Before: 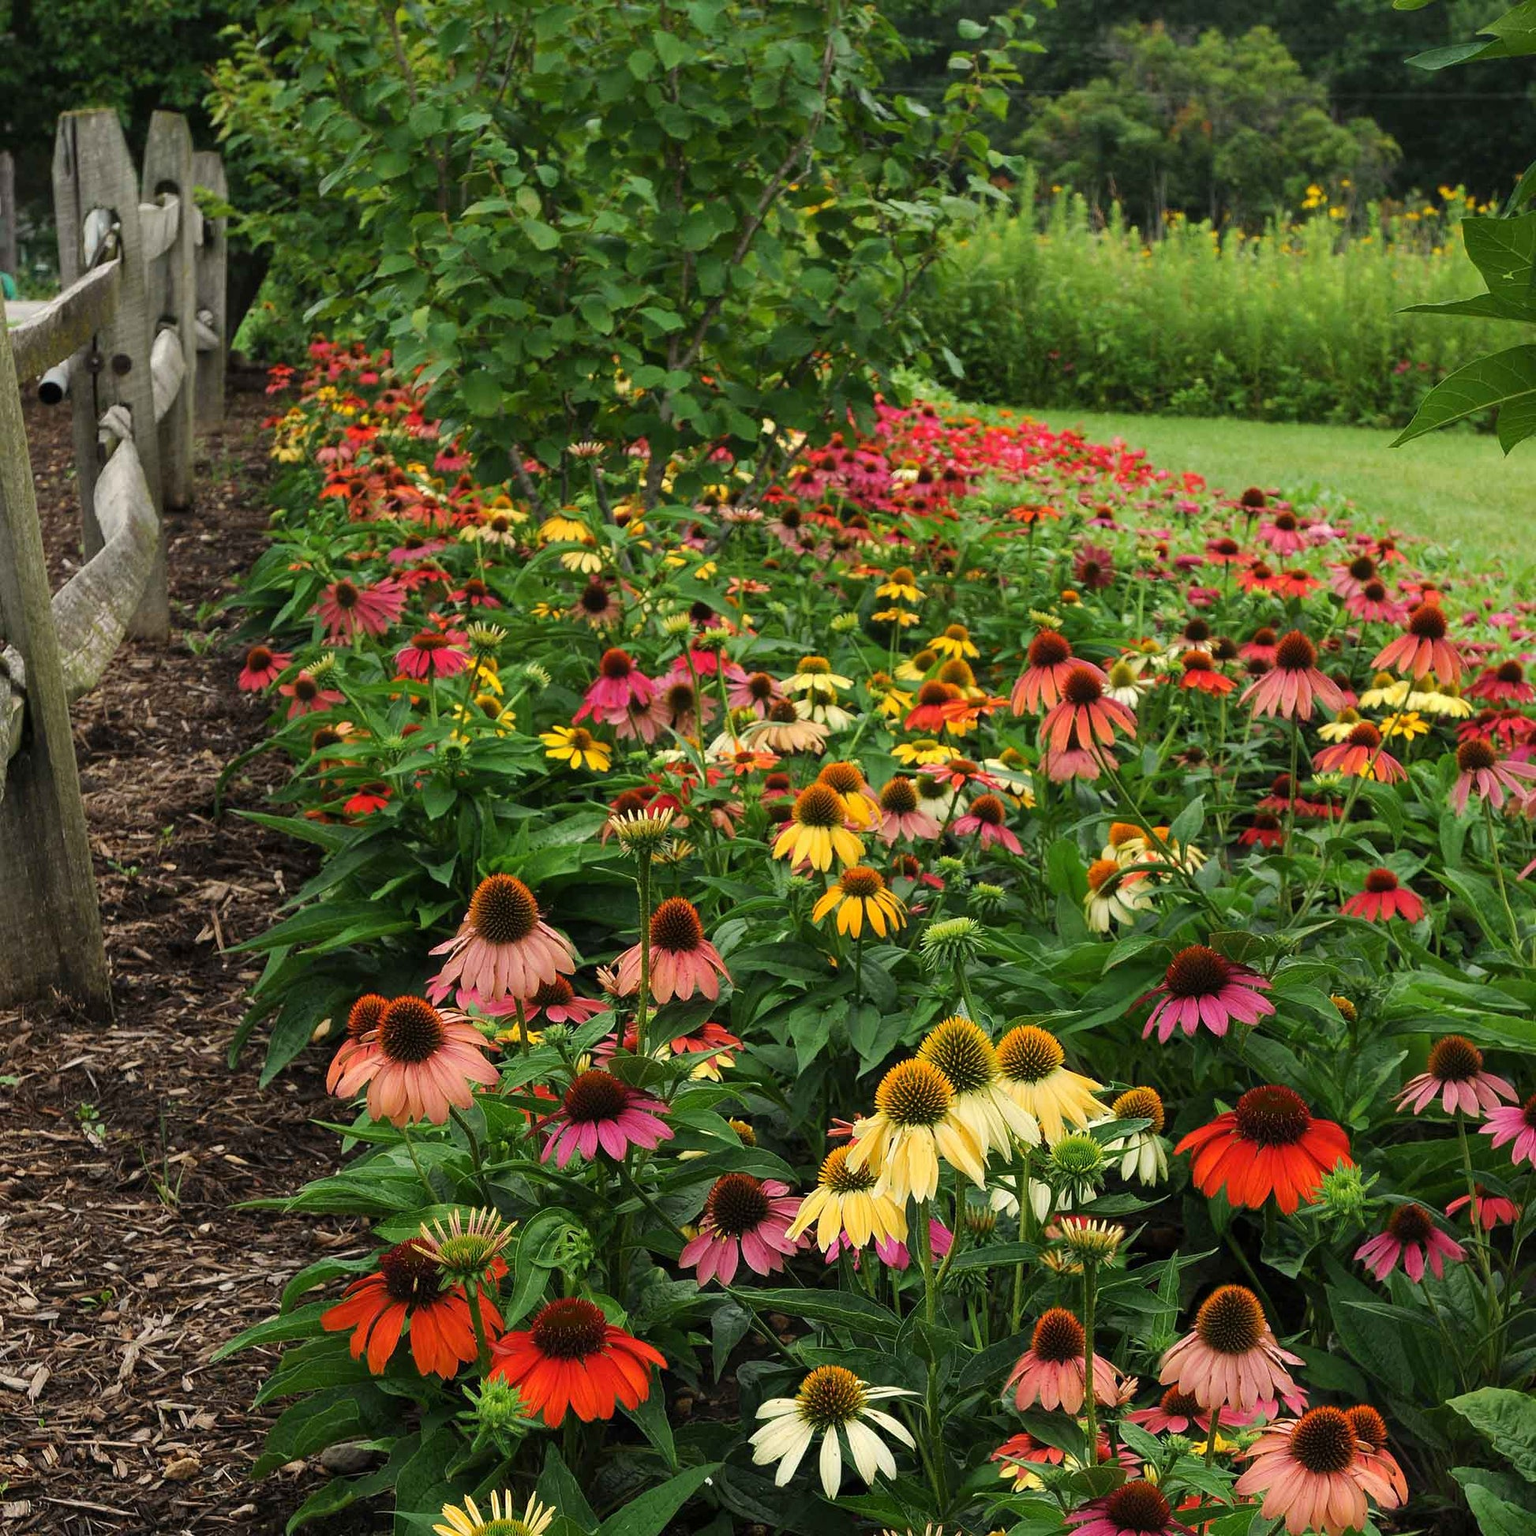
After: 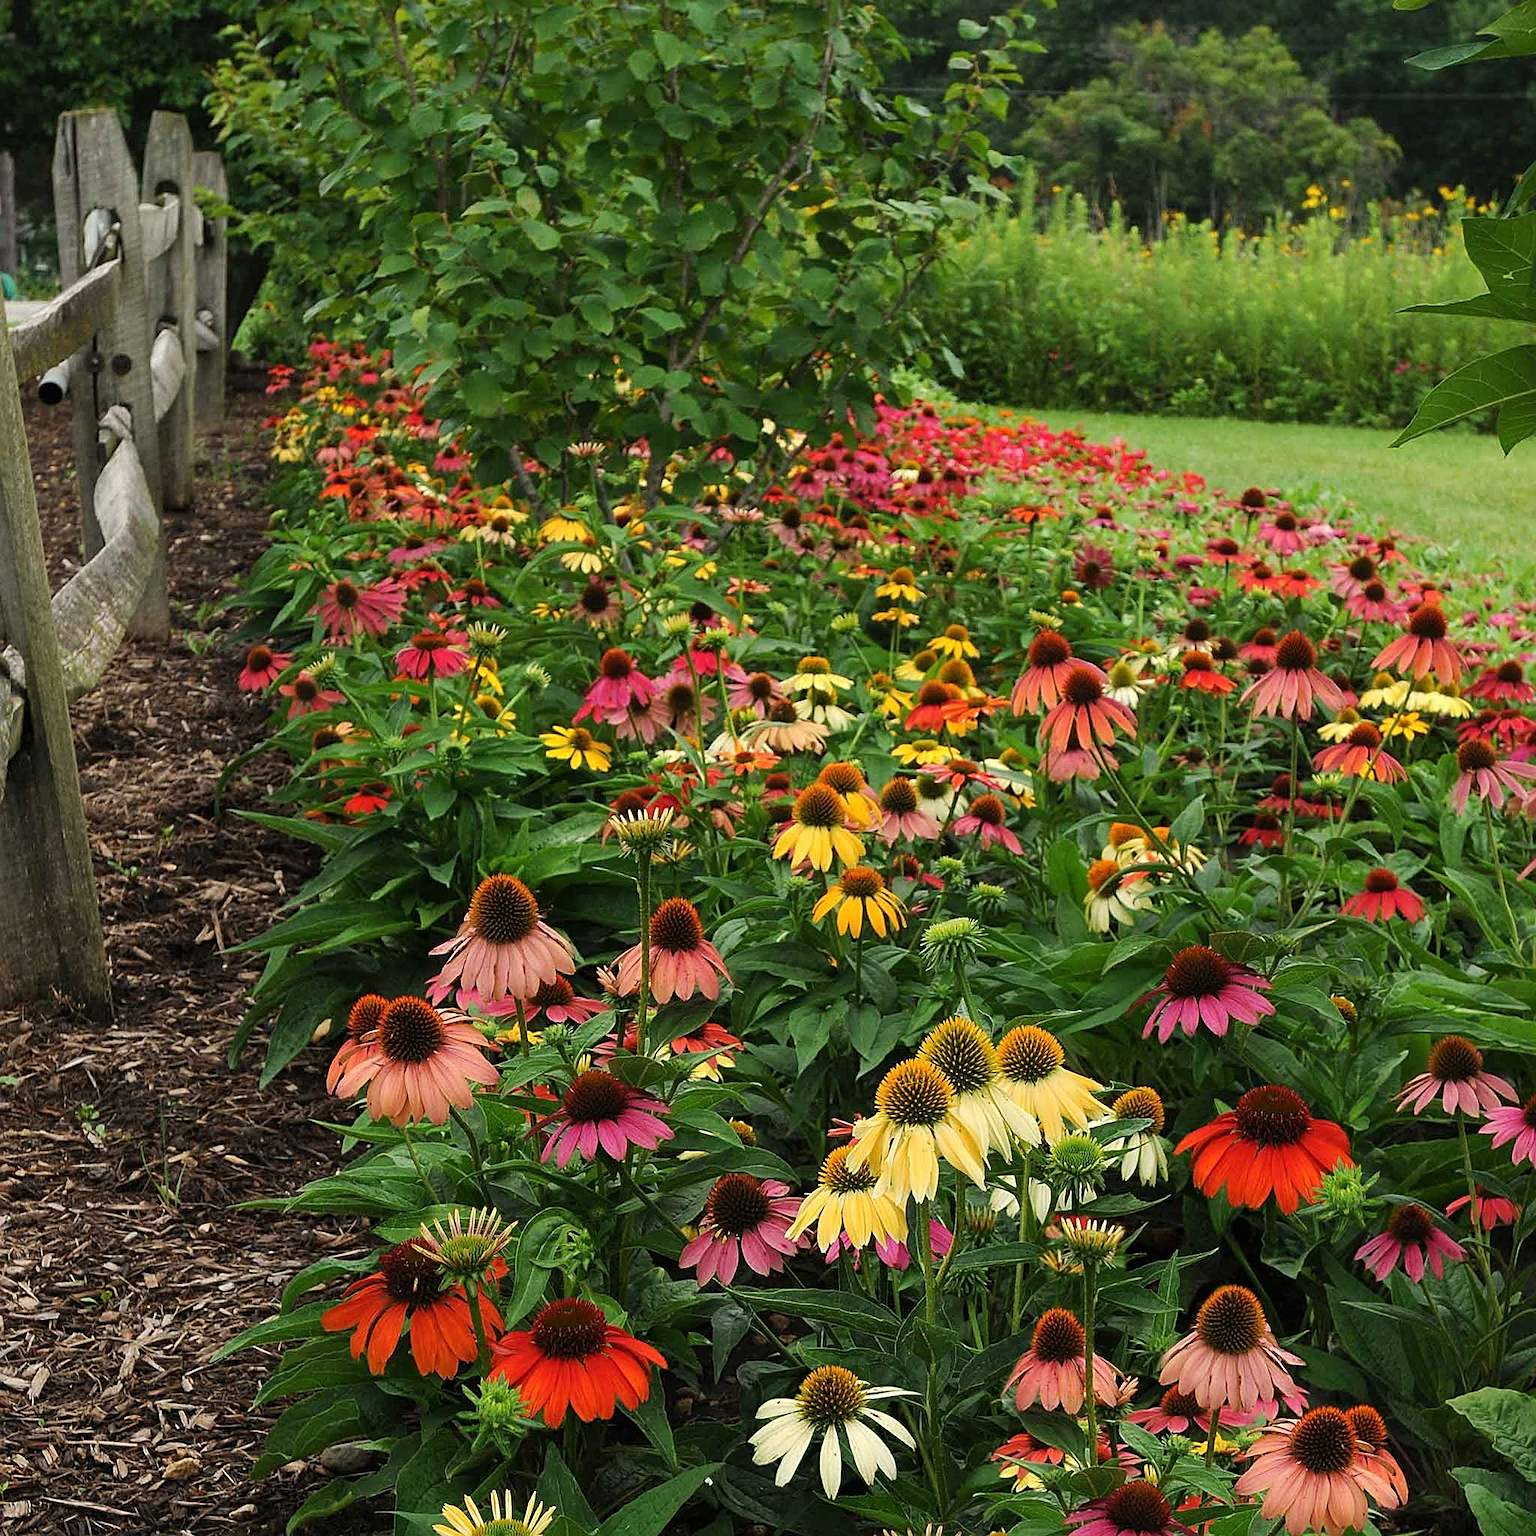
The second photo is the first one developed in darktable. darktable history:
contrast brightness saturation: contrast 0.05
sharpen: on, module defaults
